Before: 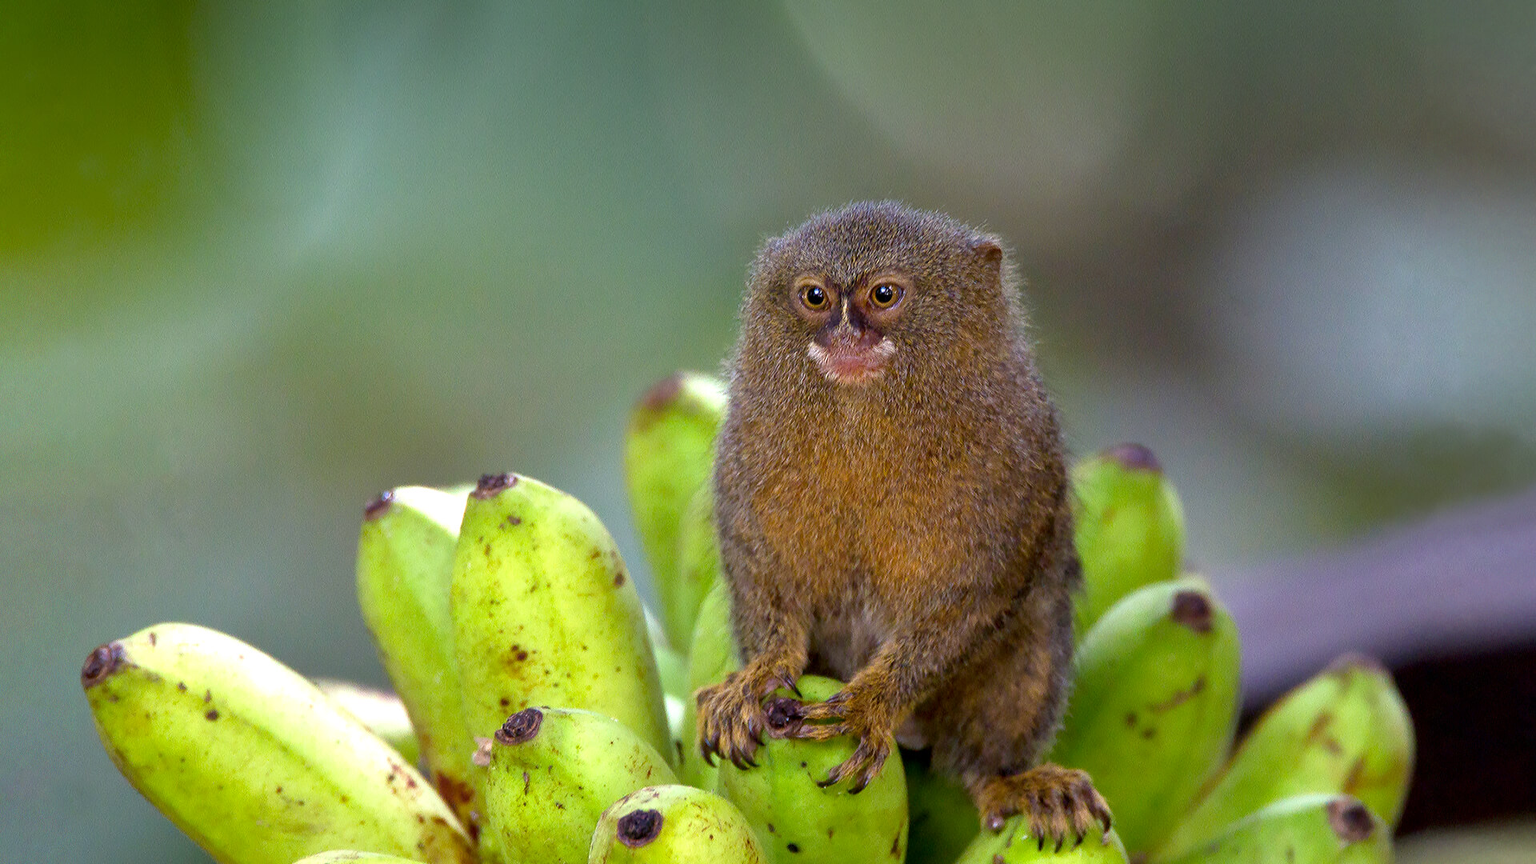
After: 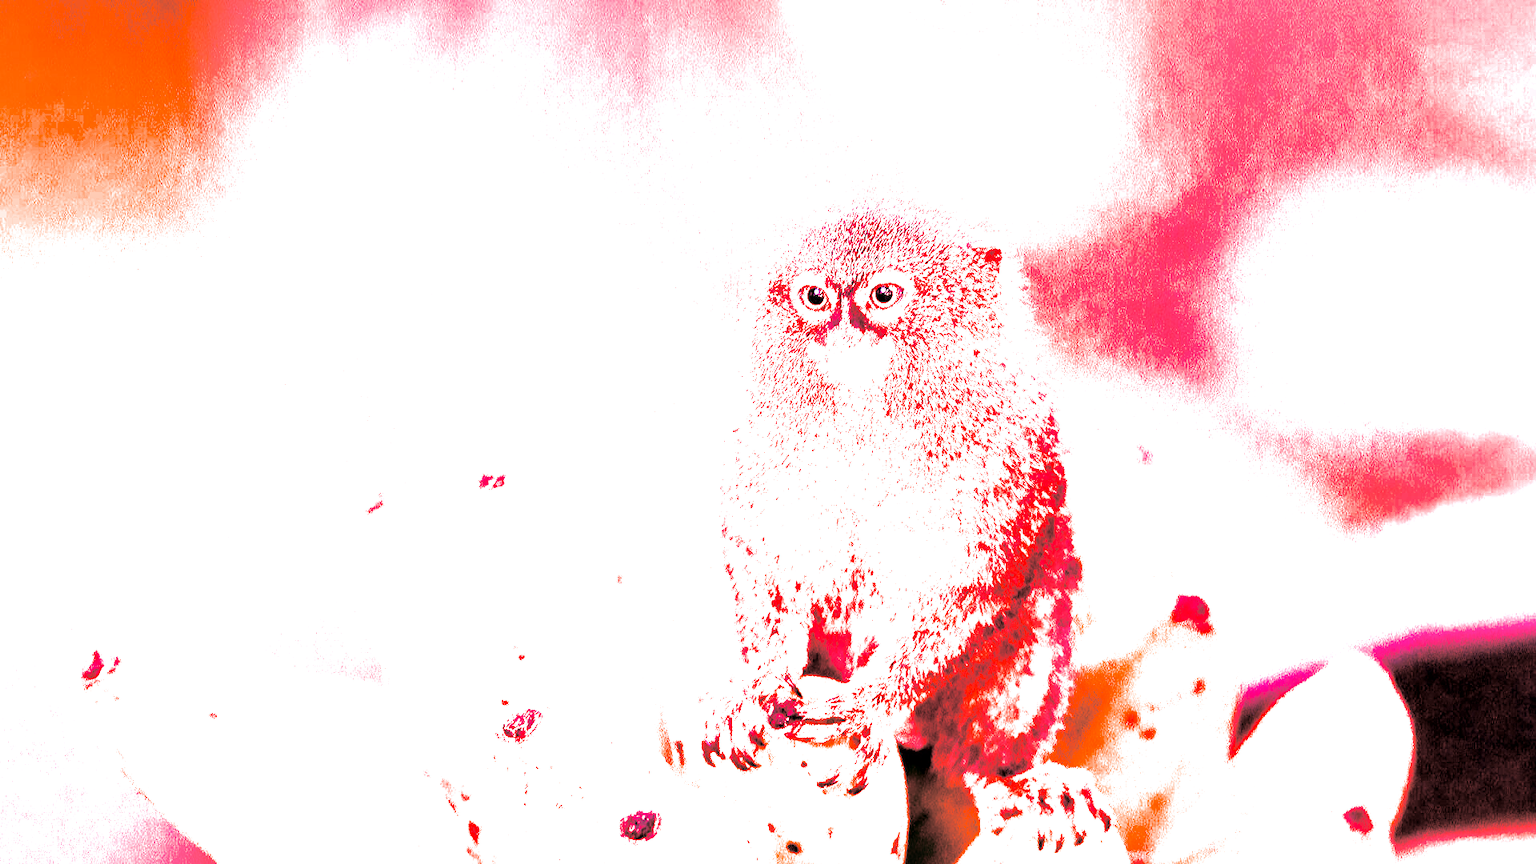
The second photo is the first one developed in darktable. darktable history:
split-toning: shadows › saturation 0.24, highlights › hue 54°, highlights › saturation 0.24
white balance: red 4.26, blue 1.802
local contrast: mode bilateral grid, contrast 25, coarseness 60, detail 151%, midtone range 0.2
